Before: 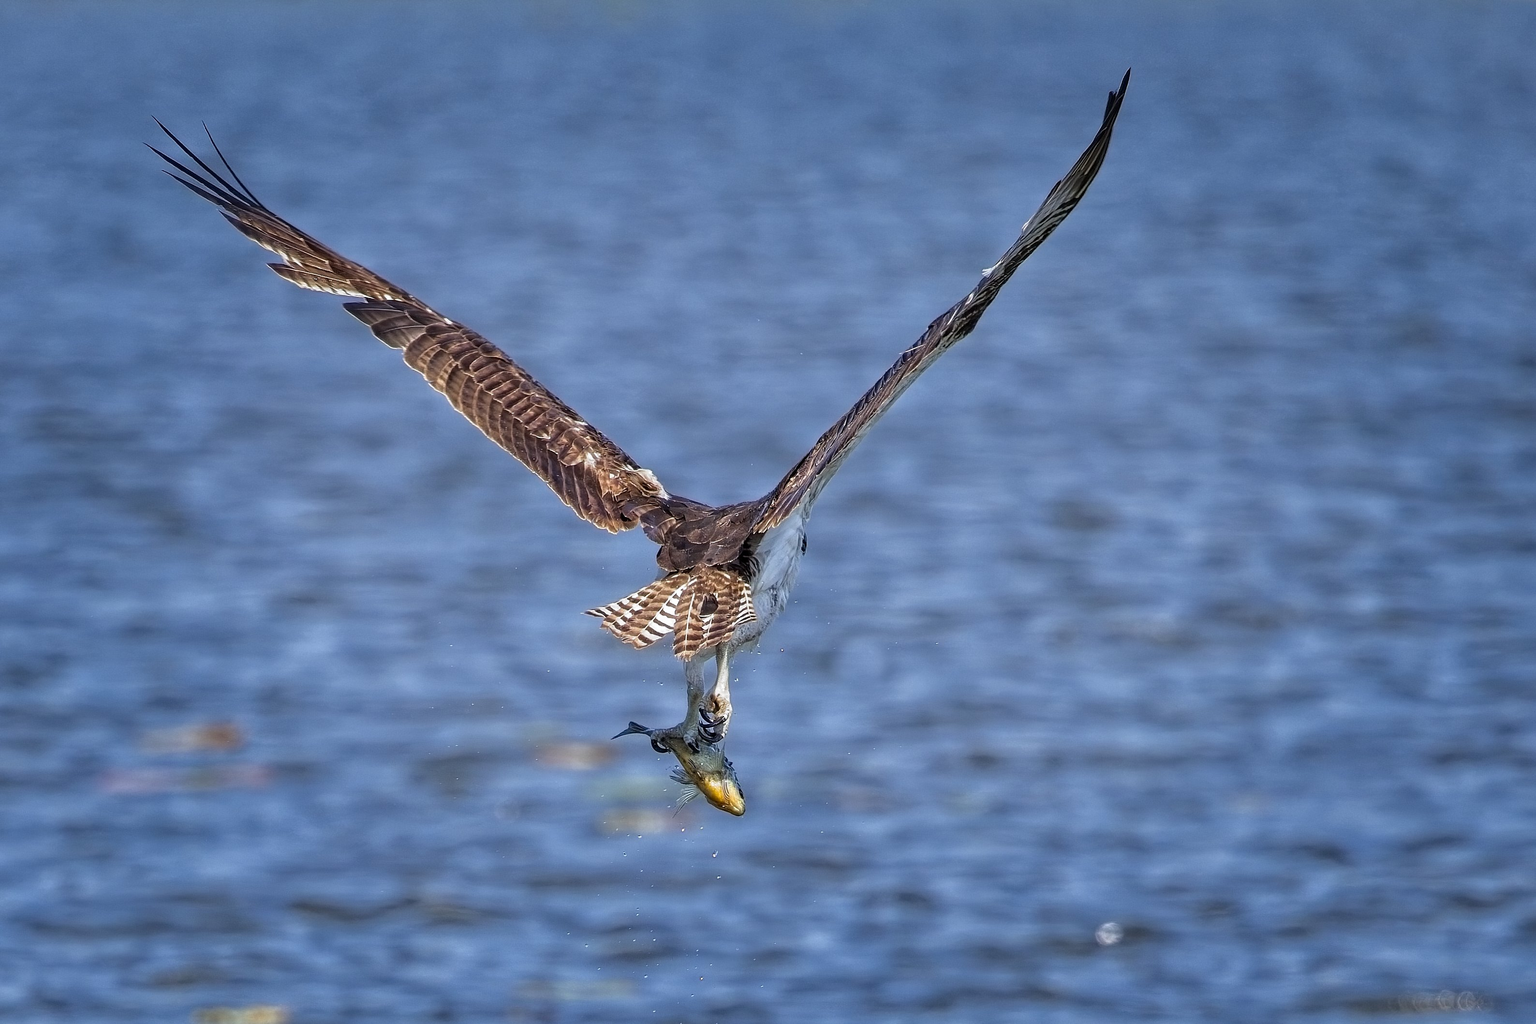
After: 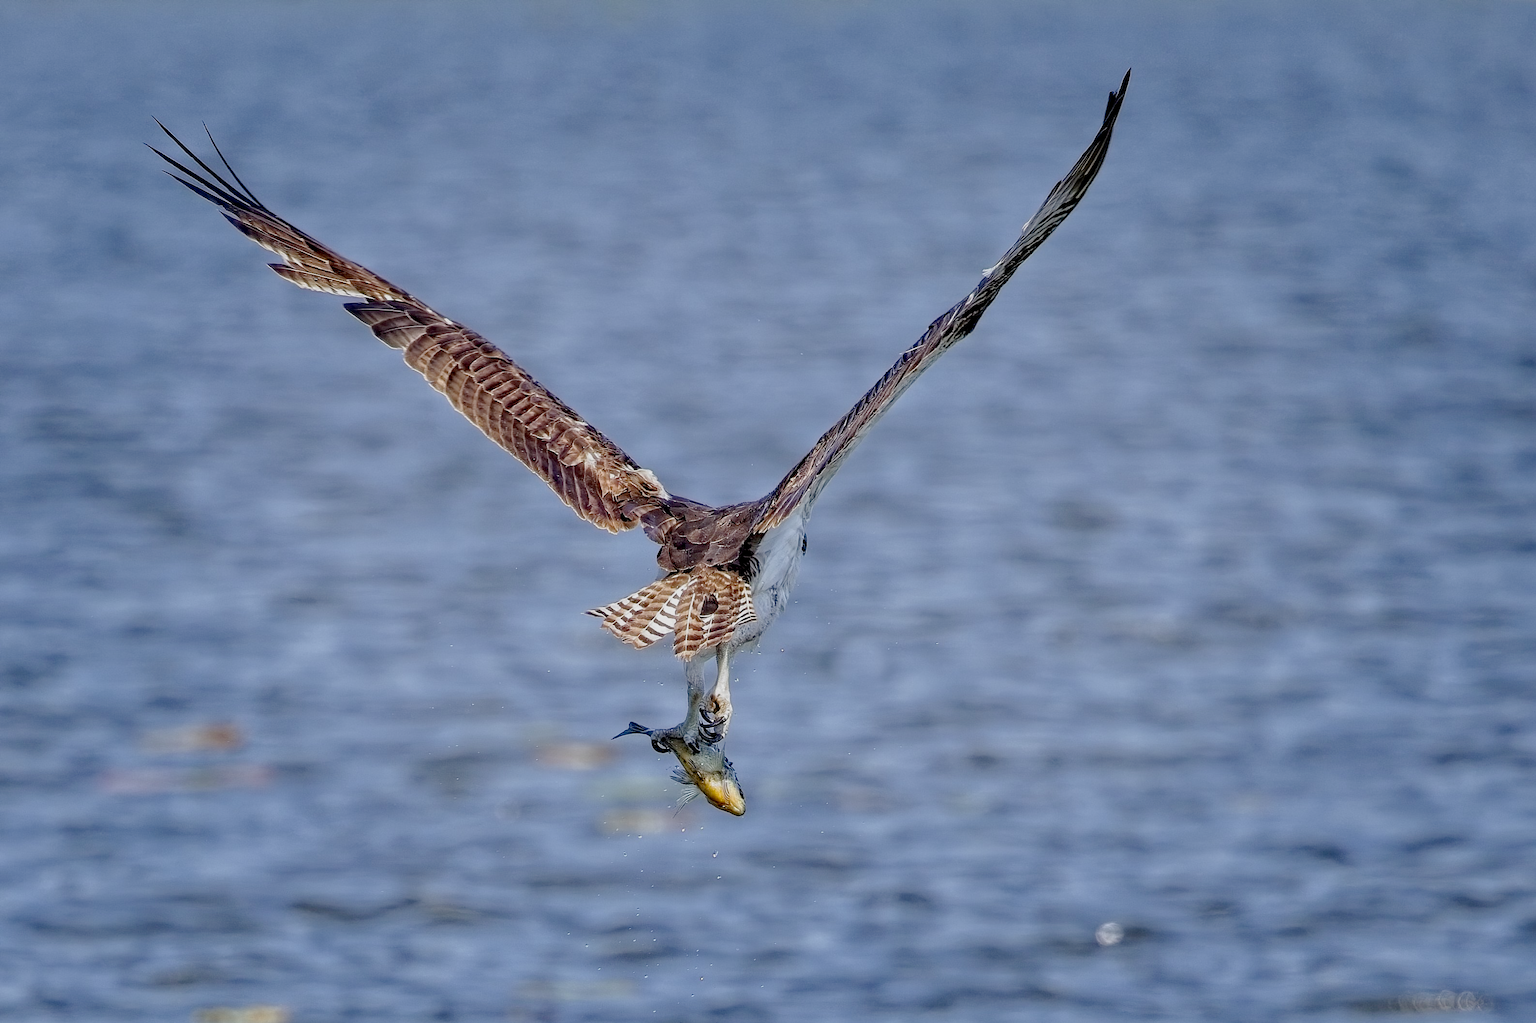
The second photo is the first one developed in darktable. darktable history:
exposure: black level correction 0.014, compensate highlight preservation false
tone curve: curves: ch0 [(0, 0) (0.402, 0.473) (0.673, 0.68) (0.899, 0.832) (0.999, 0.903)]; ch1 [(0, 0) (0.379, 0.262) (0.464, 0.425) (0.498, 0.49) (0.507, 0.5) (0.53, 0.532) (0.582, 0.583) (0.68, 0.672) (0.791, 0.748) (1, 0.896)]; ch2 [(0, 0) (0.199, 0.414) (0.438, 0.49) (0.496, 0.501) (0.515, 0.546) (0.577, 0.605) (0.632, 0.649) (0.717, 0.727) (0.845, 0.855) (0.998, 0.977)], preserve colors none
